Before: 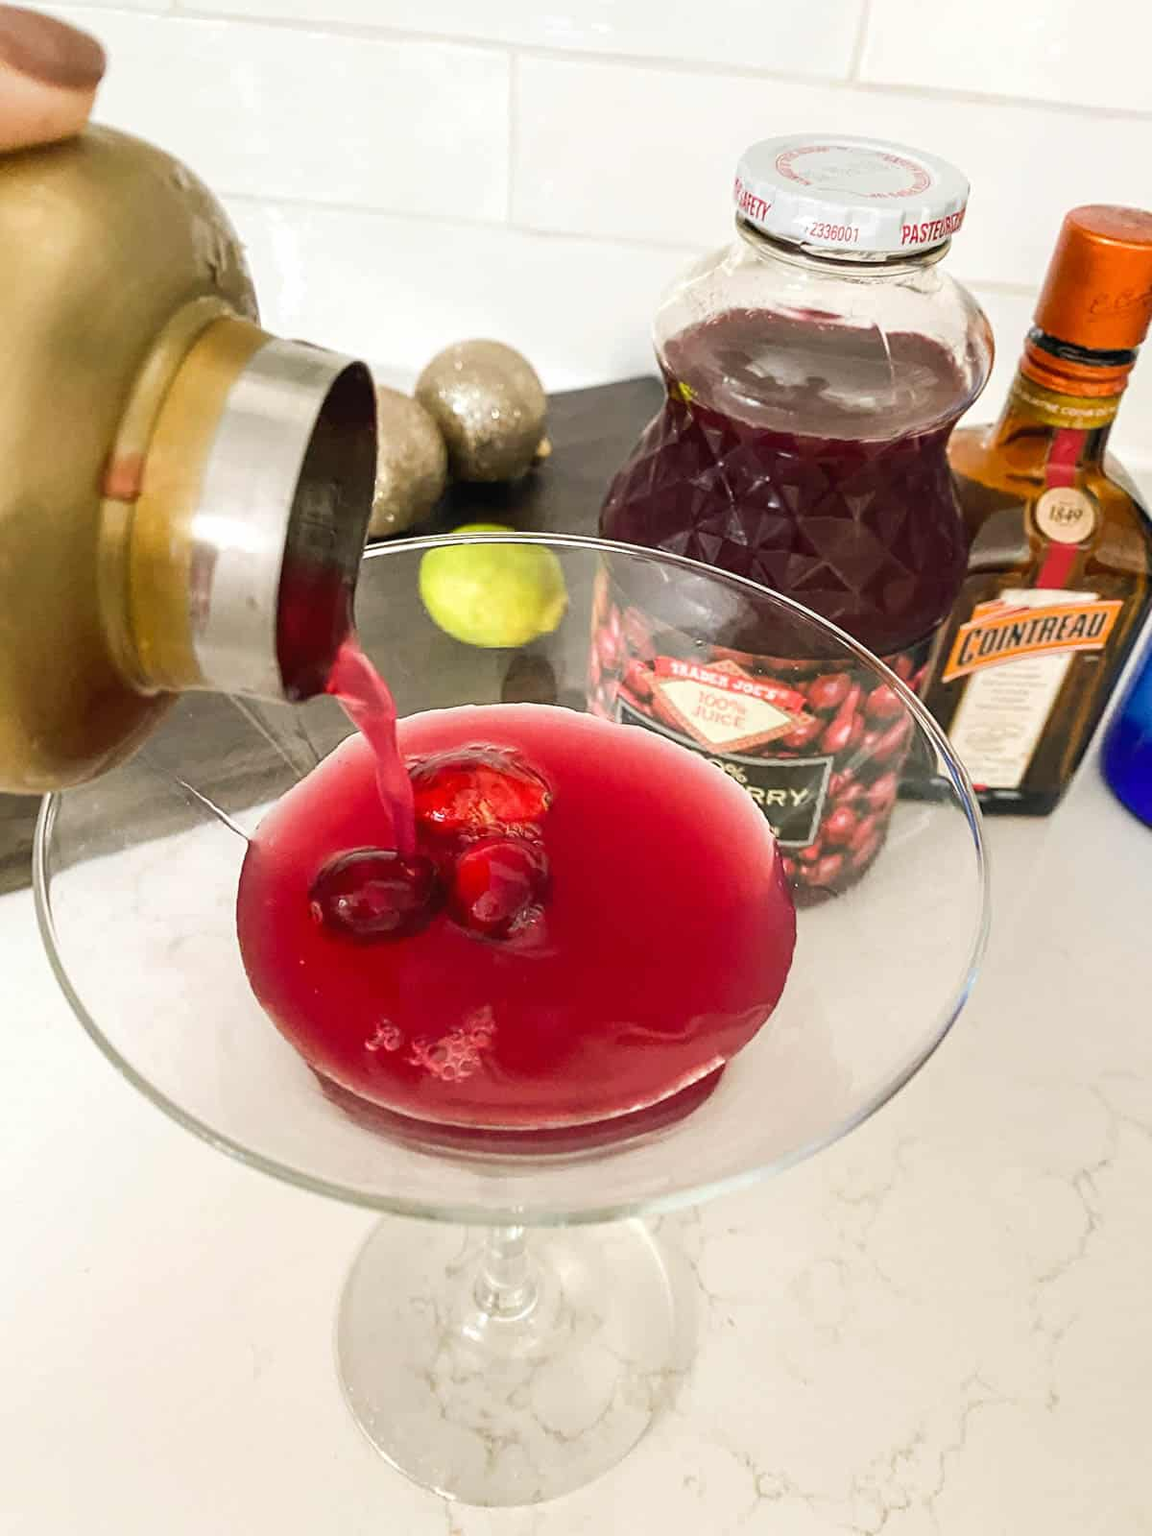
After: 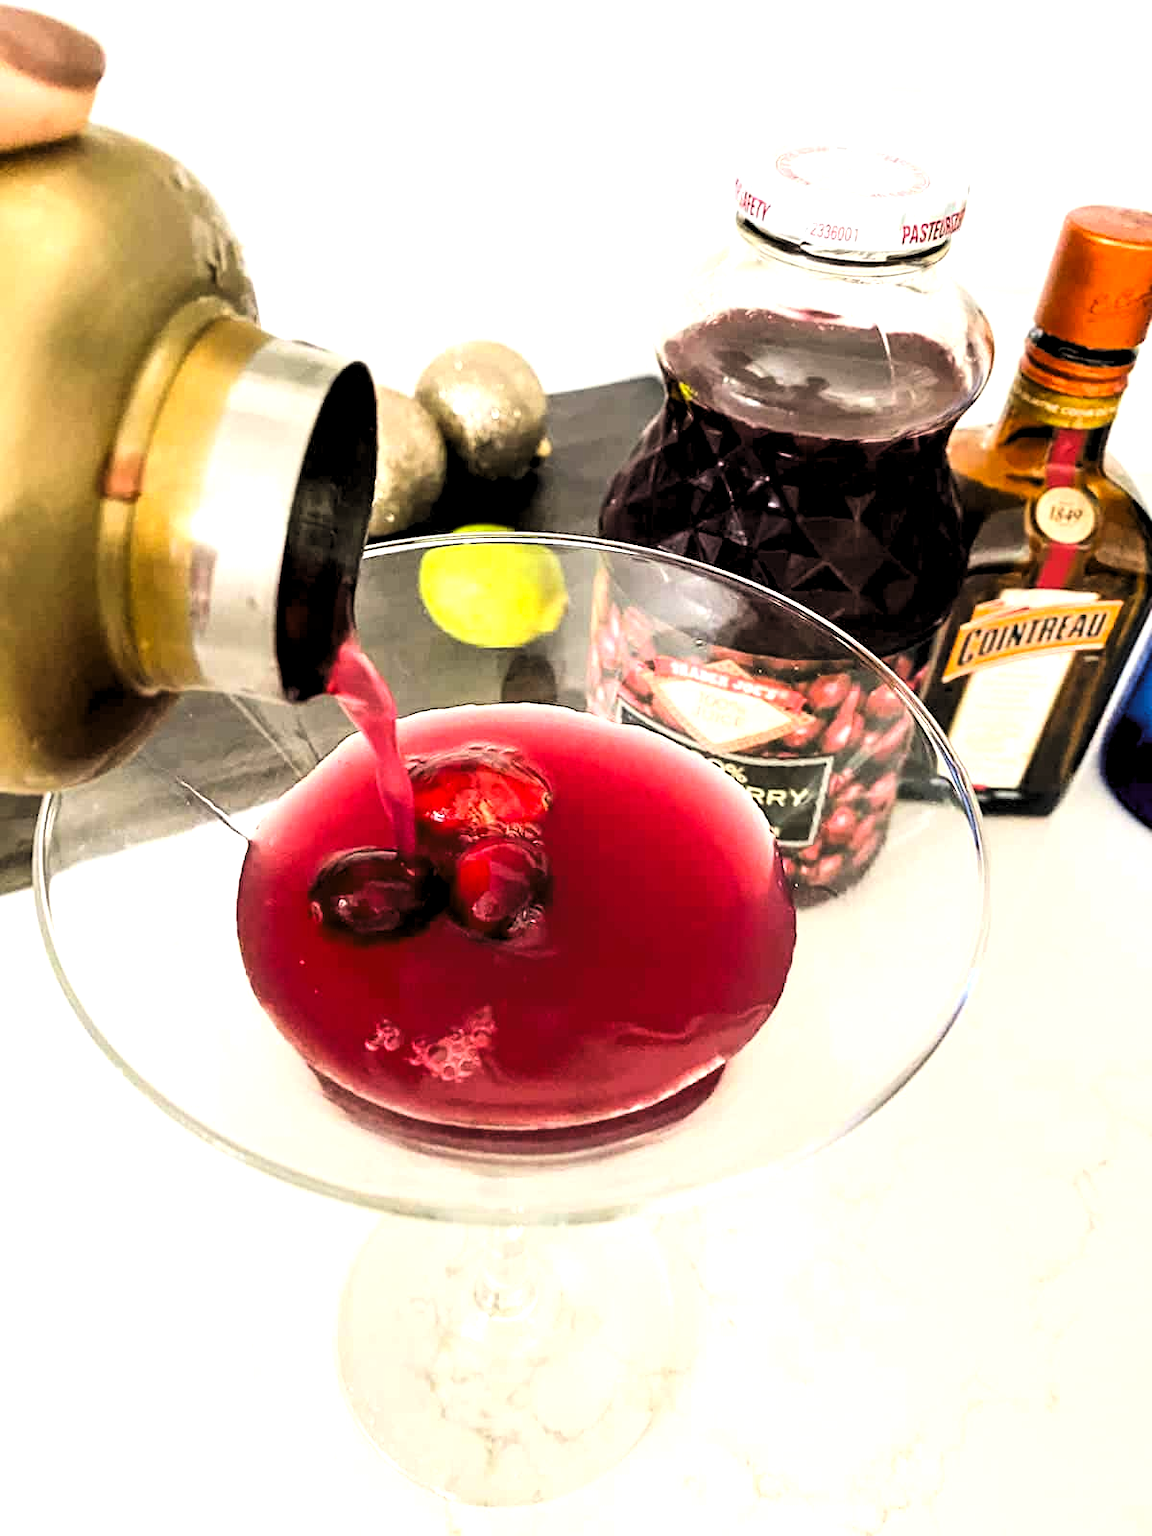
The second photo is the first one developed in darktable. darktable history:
levels: levels [0.182, 0.542, 0.902]
contrast brightness saturation: contrast 0.2, brightness 0.16, saturation 0.22
